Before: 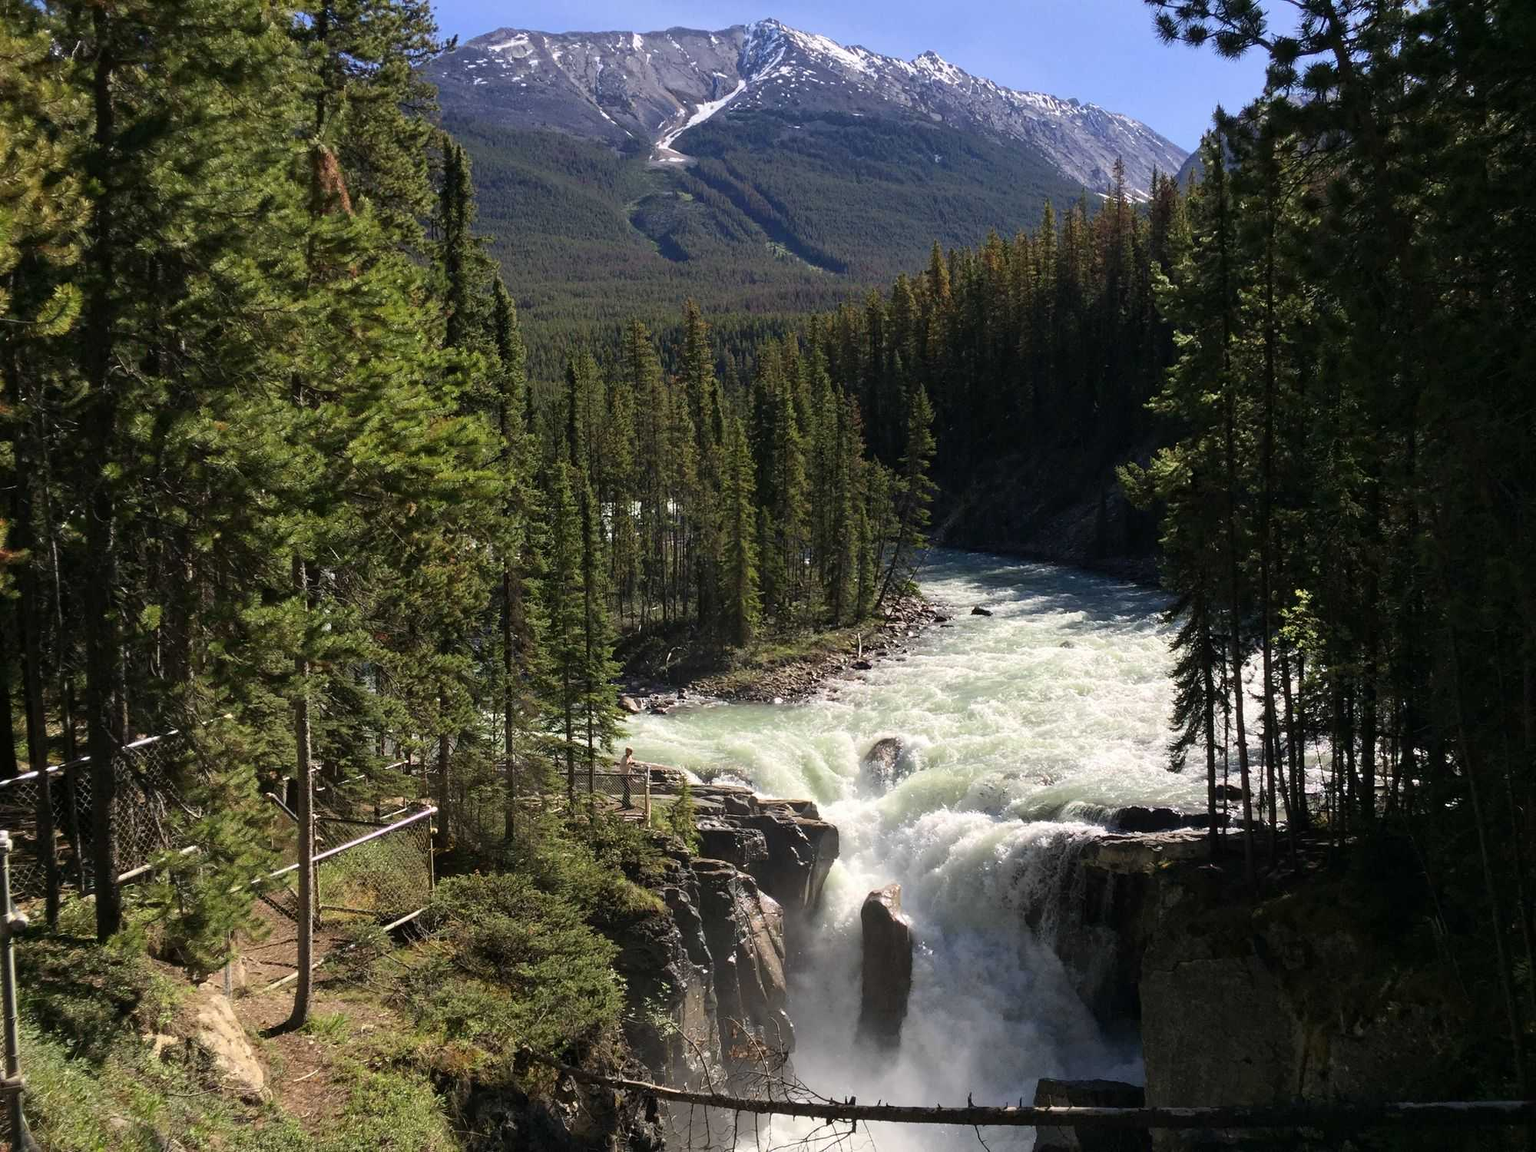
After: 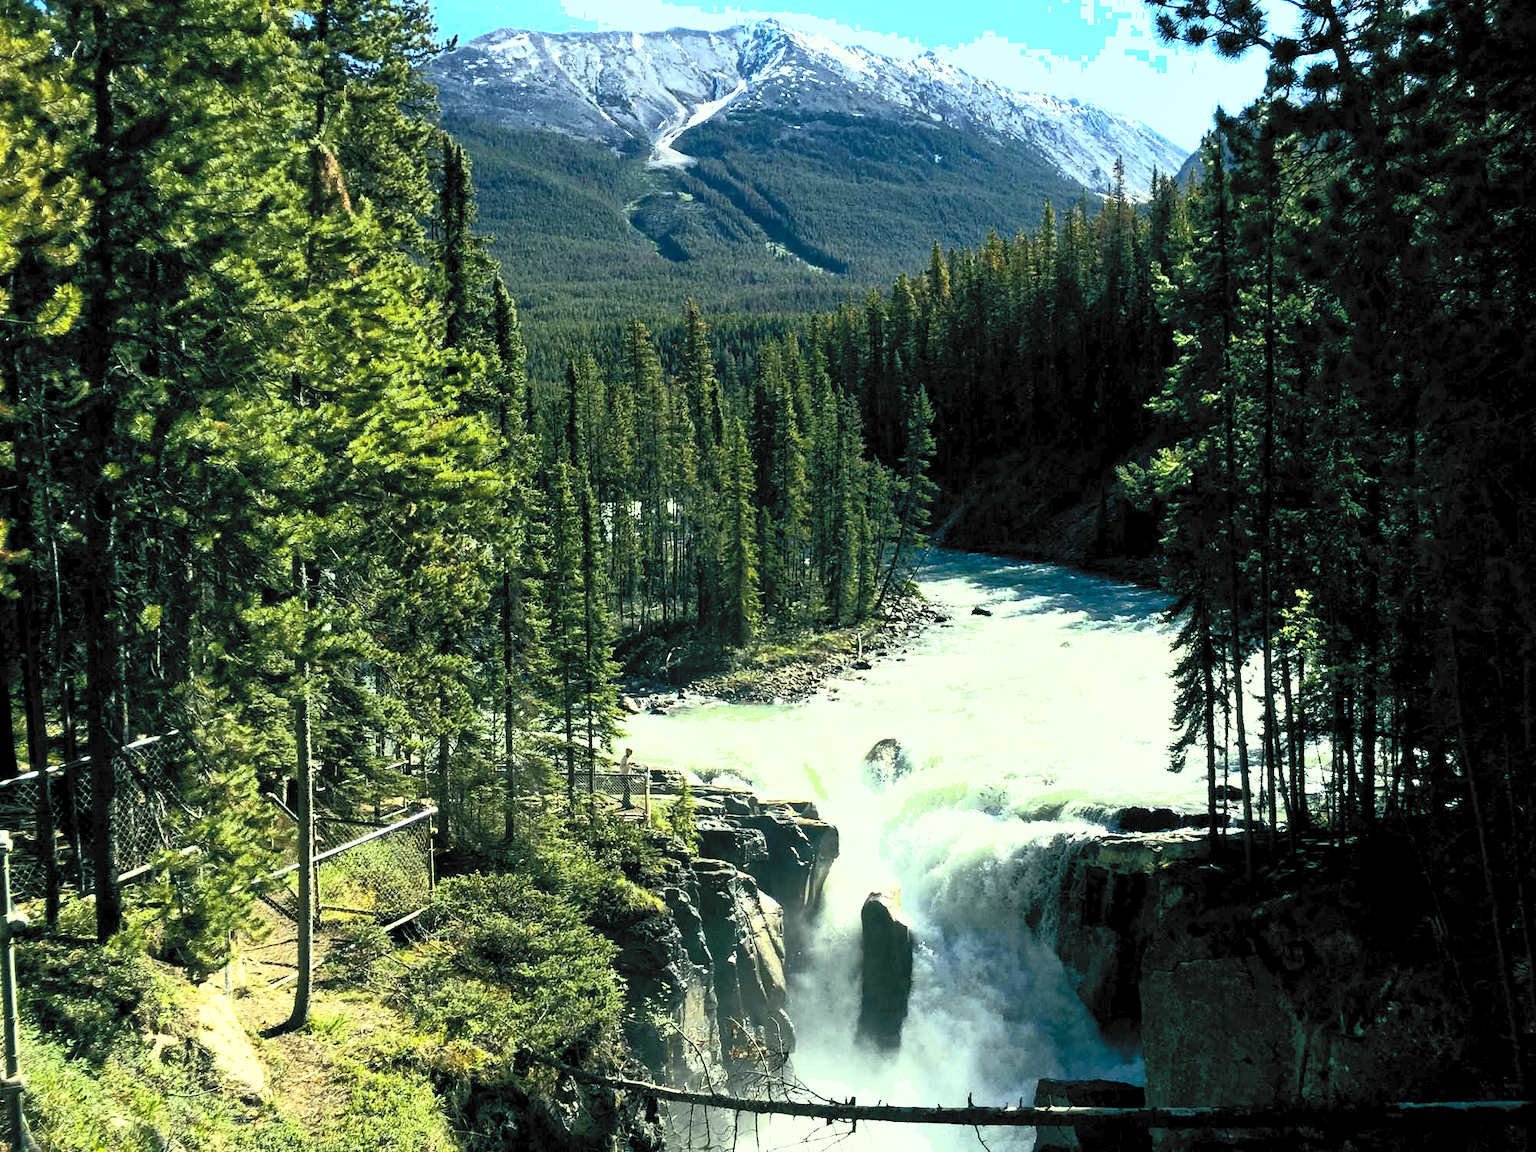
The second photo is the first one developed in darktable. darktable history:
contrast brightness saturation: contrast 0.43, brightness 0.56, saturation -0.19
color balance rgb: shadows lift › luminance -7.7%, shadows lift › chroma 2.13%, shadows lift › hue 165.27°, power › luminance -7.77%, power › chroma 1.1%, power › hue 215.88°, highlights gain › luminance 15.15%, highlights gain › chroma 7%, highlights gain › hue 125.57°, global offset › luminance -0.33%, global offset › chroma 0.11%, global offset › hue 165.27°, perceptual saturation grading › global saturation 24.42%, perceptual saturation grading › highlights -24.42%, perceptual saturation grading › mid-tones 24.42%, perceptual saturation grading › shadows 40%, perceptual brilliance grading › global brilliance -5%, perceptual brilliance grading › highlights 24.42%, perceptual brilliance grading › mid-tones 7%, perceptual brilliance grading › shadows -5%
shadows and highlights: on, module defaults
white balance: emerald 1
tone equalizer: -8 EV -0.417 EV, -7 EV -0.389 EV, -6 EV -0.333 EV, -5 EV -0.222 EV, -3 EV 0.222 EV, -2 EV 0.333 EV, -1 EV 0.389 EV, +0 EV 0.417 EV, edges refinement/feathering 500, mask exposure compensation -1.57 EV, preserve details no
color contrast: green-magenta contrast 0.8, blue-yellow contrast 1.1, unbound 0
